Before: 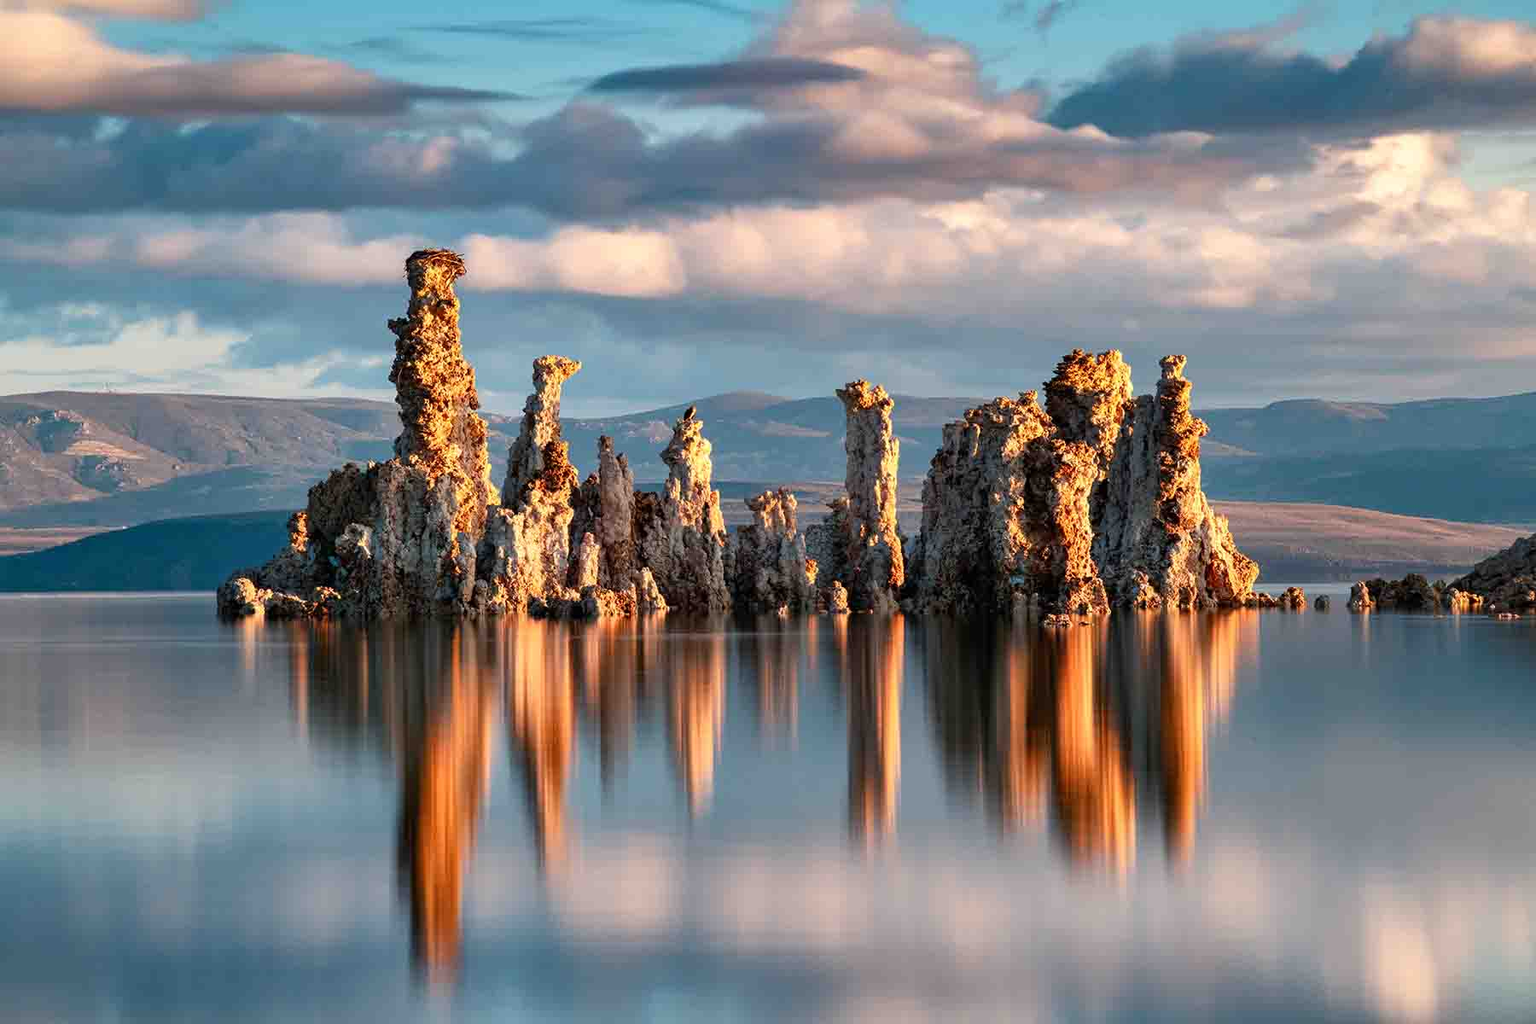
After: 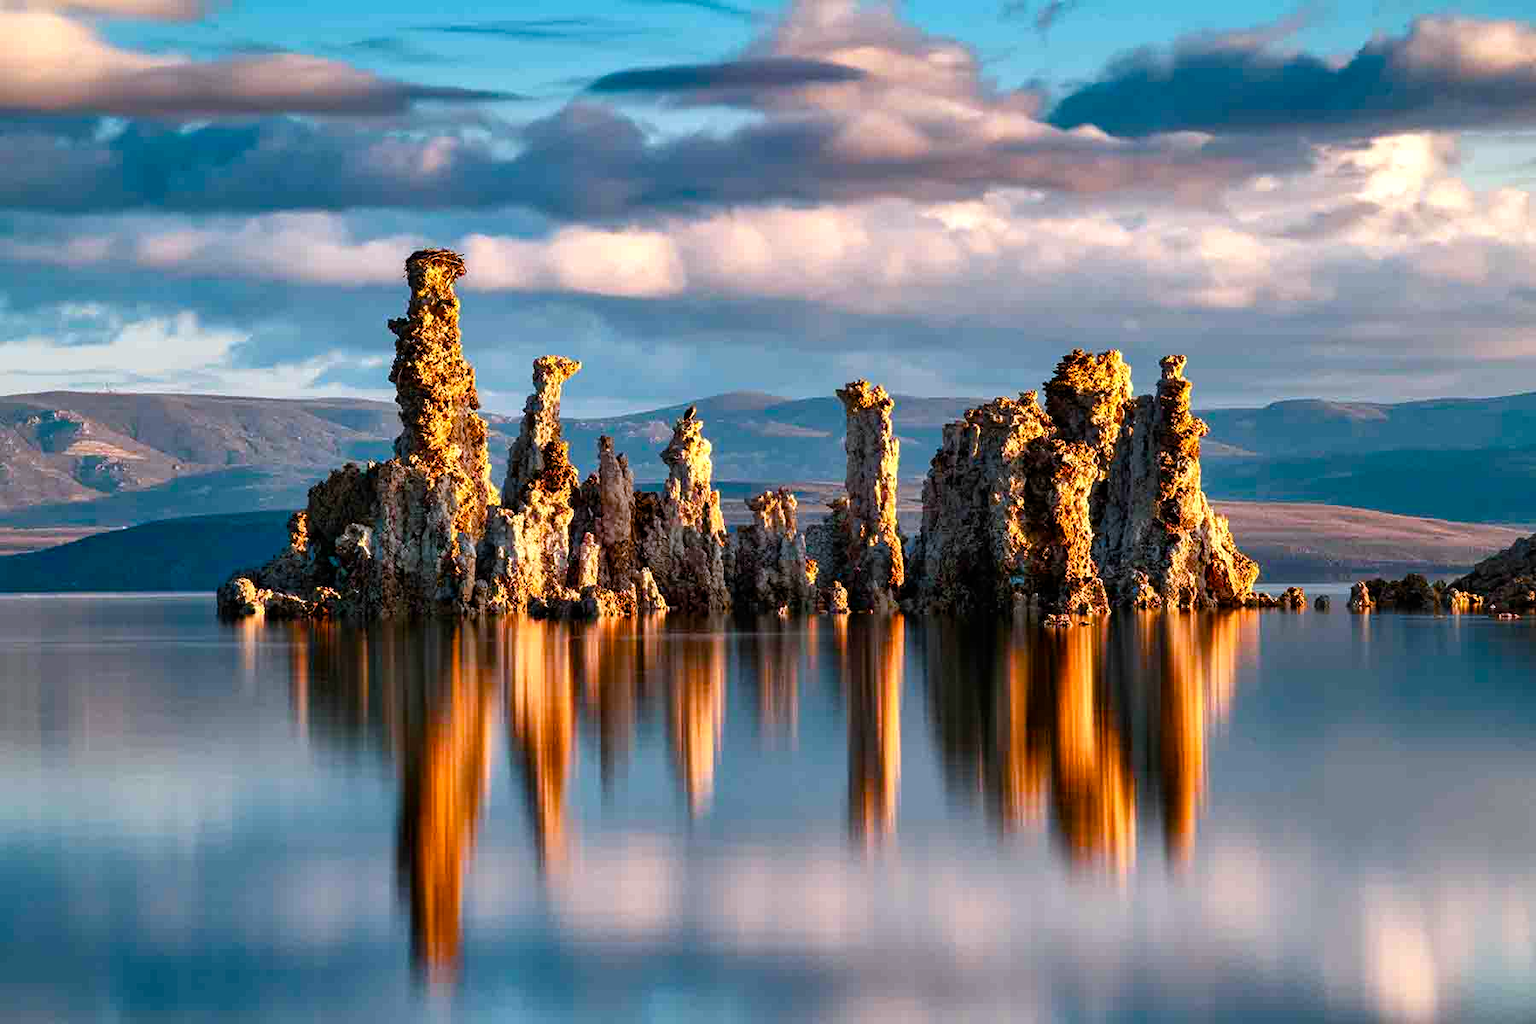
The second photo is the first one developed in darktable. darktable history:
color balance rgb: power › luminance -14.963%, highlights gain › luminance 16.468%, highlights gain › chroma 2.896%, highlights gain › hue 259.38°, linear chroma grading › global chroma 8.69%, perceptual saturation grading › global saturation 20%, perceptual saturation grading › highlights -14.318%, perceptual saturation grading › shadows 49.588%, perceptual brilliance grading › global brilliance 2.889%, perceptual brilliance grading › highlights -3.101%, perceptual brilliance grading › shadows 2.913%
